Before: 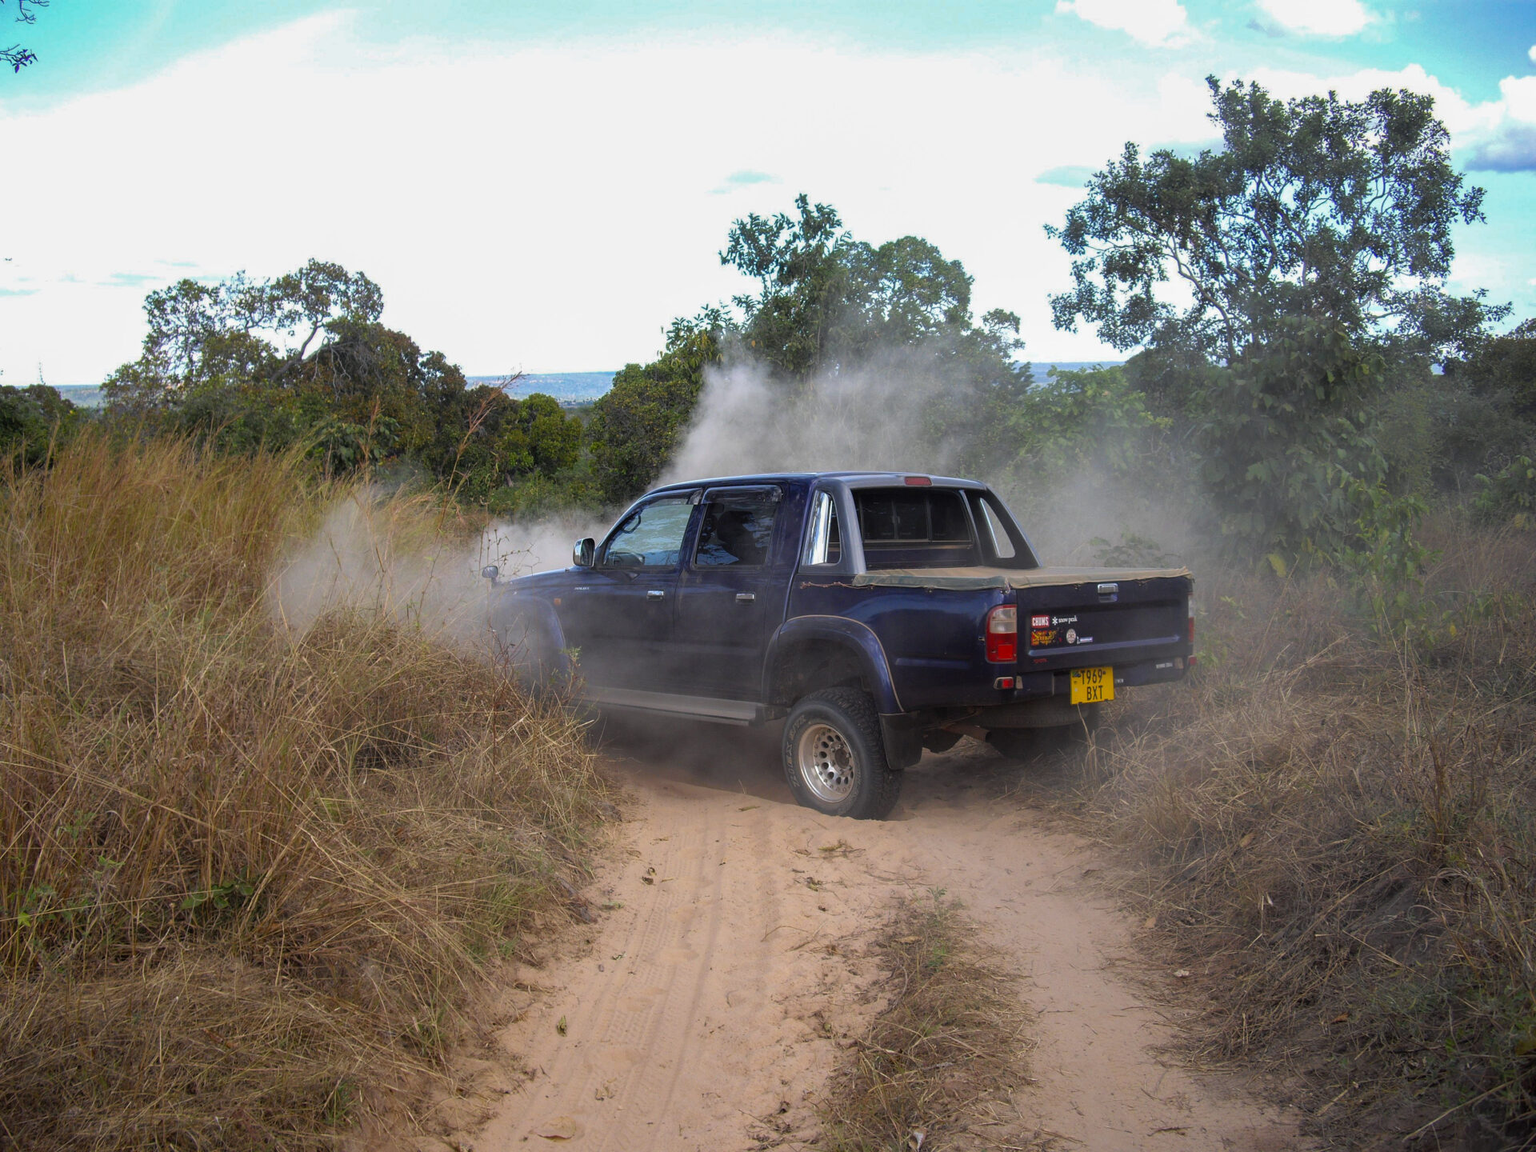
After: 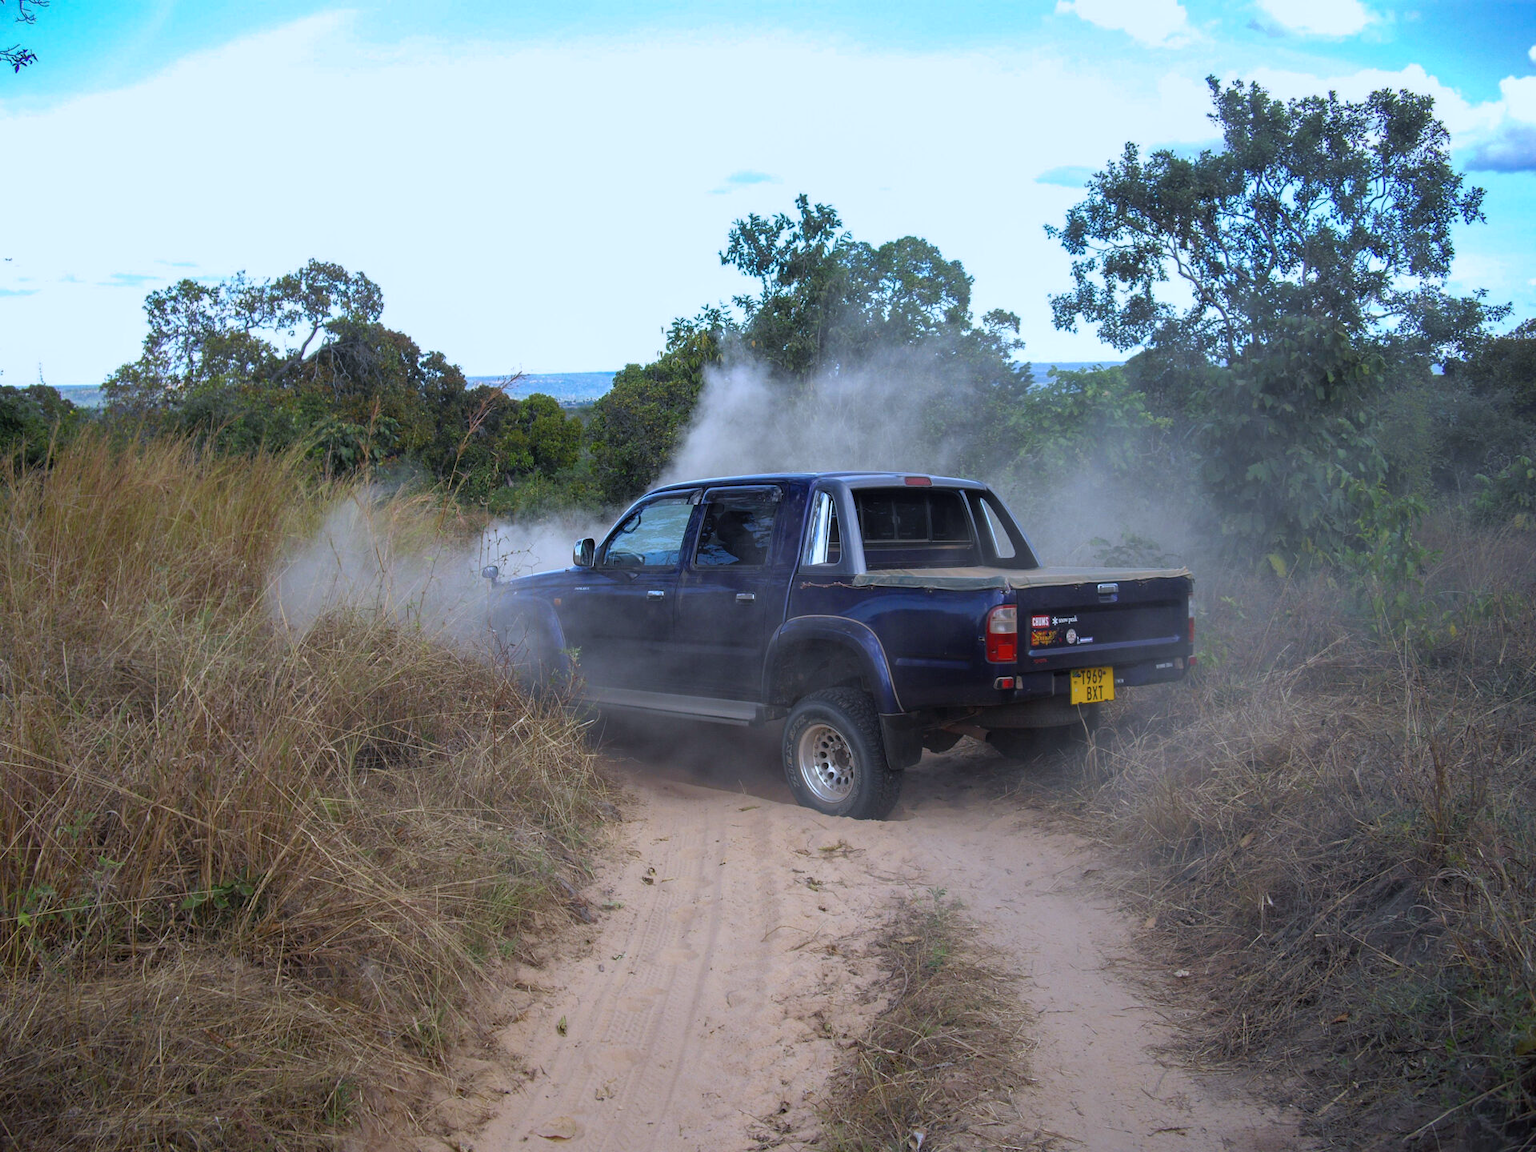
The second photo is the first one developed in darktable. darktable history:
color calibration: x 0.382, y 0.391, temperature 4089.57 K
